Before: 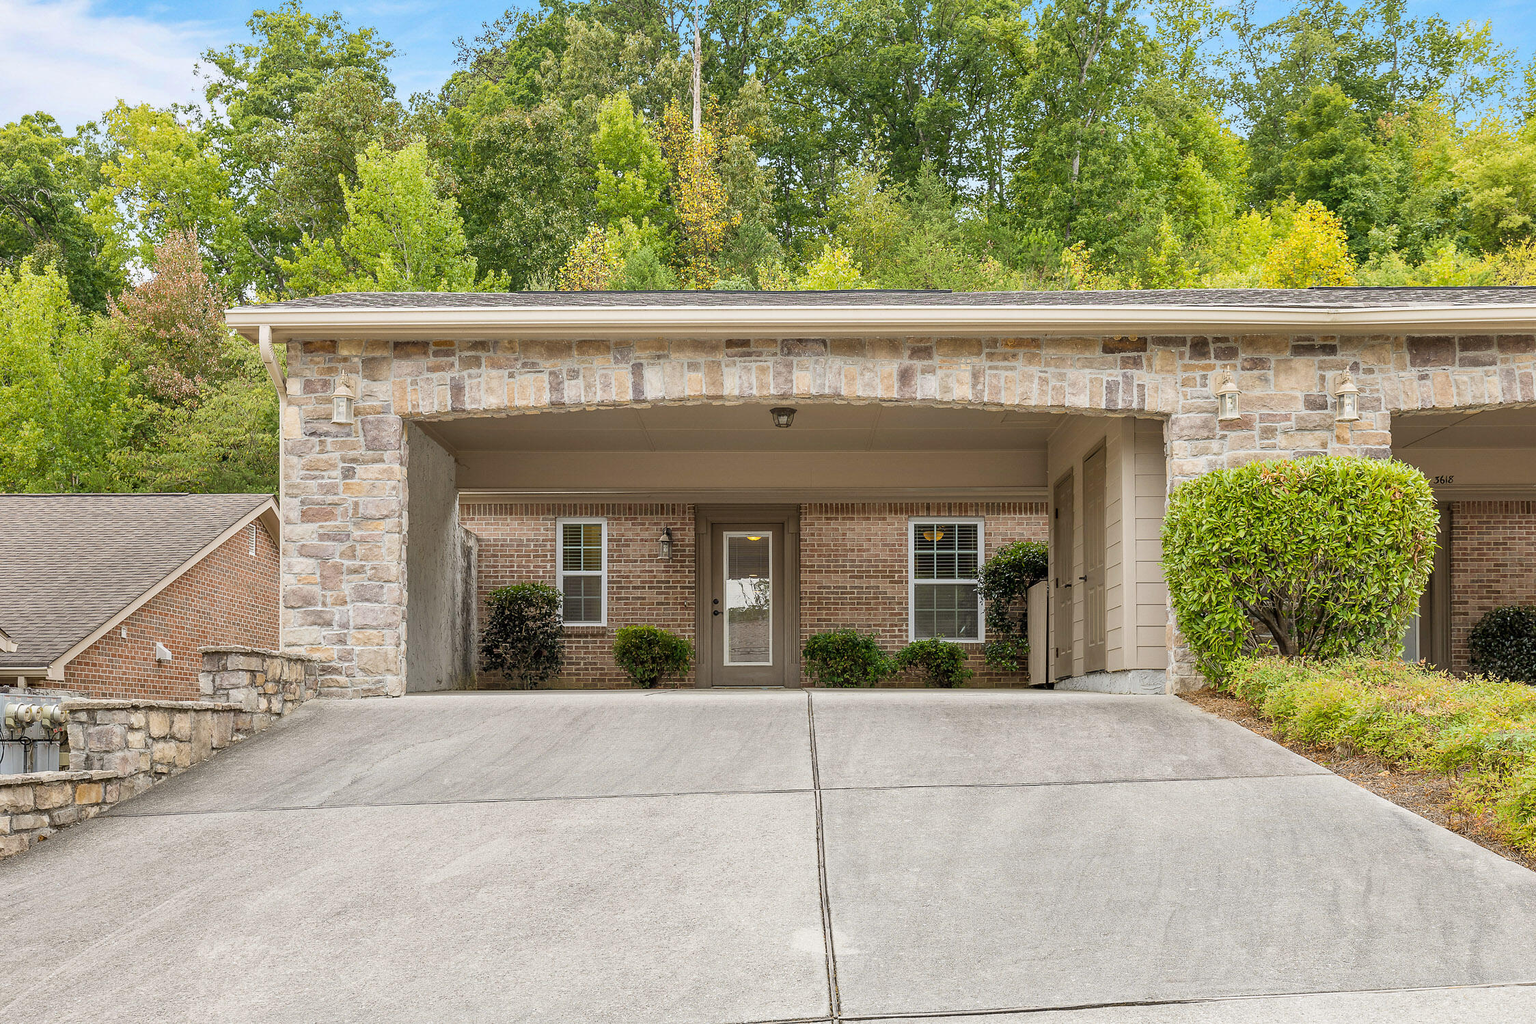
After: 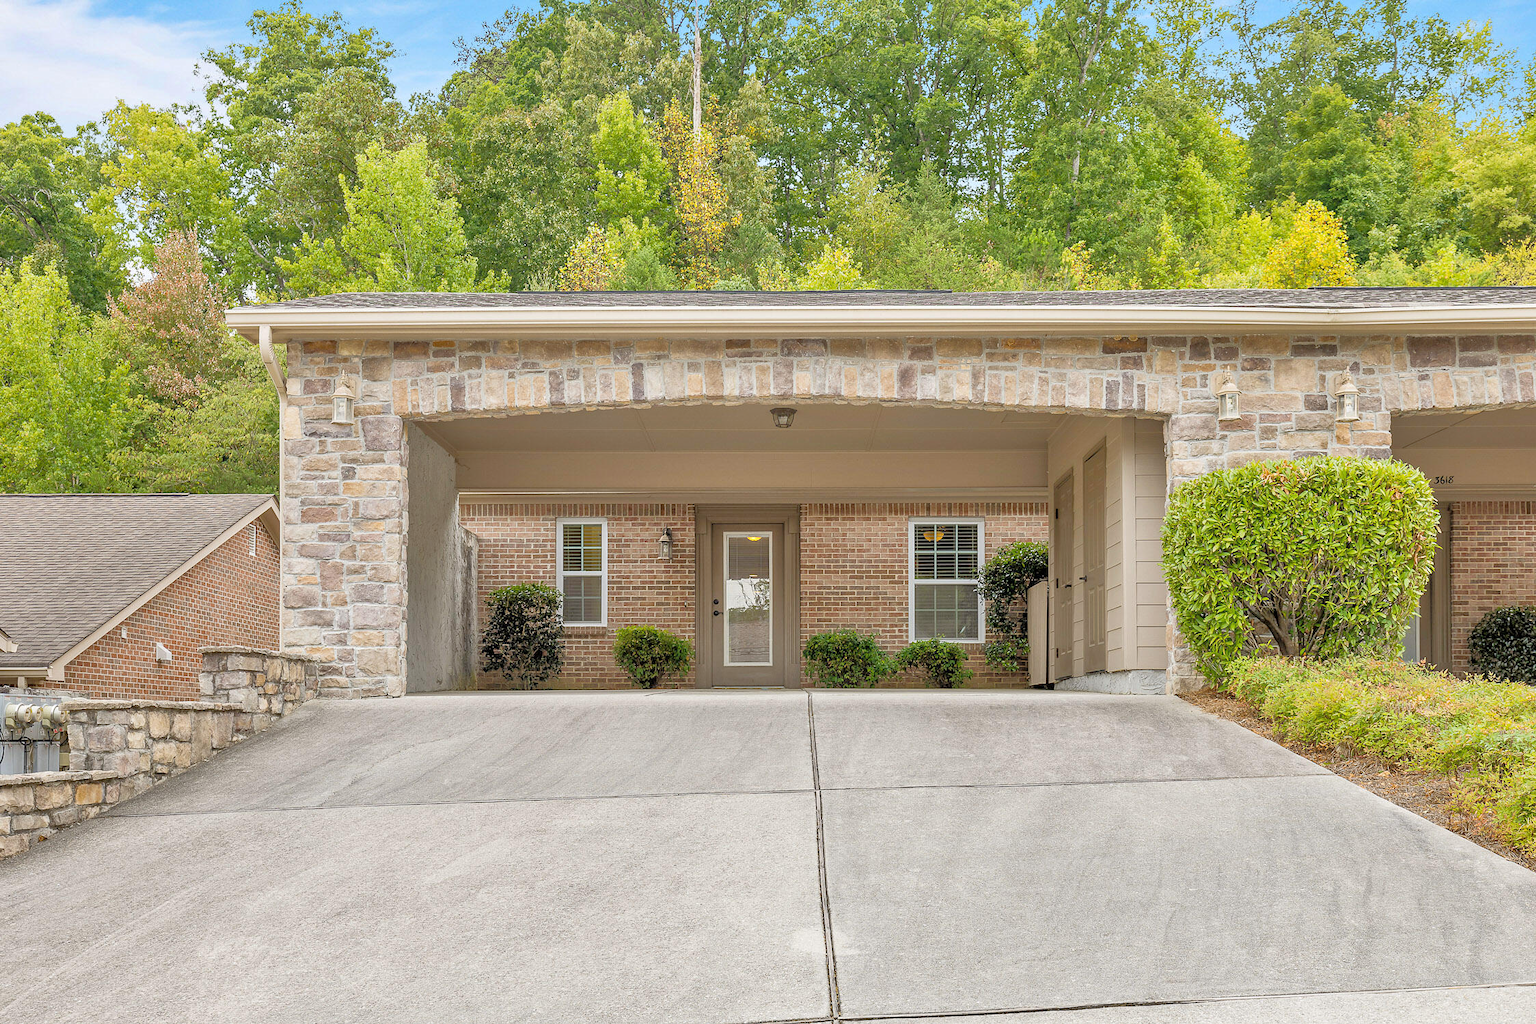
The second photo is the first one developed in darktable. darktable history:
tone equalizer: -7 EV 0.161 EV, -6 EV 0.625 EV, -5 EV 1.18 EV, -4 EV 1.3 EV, -3 EV 1.13 EV, -2 EV 0.6 EV, -1 EV 0.148 EV
